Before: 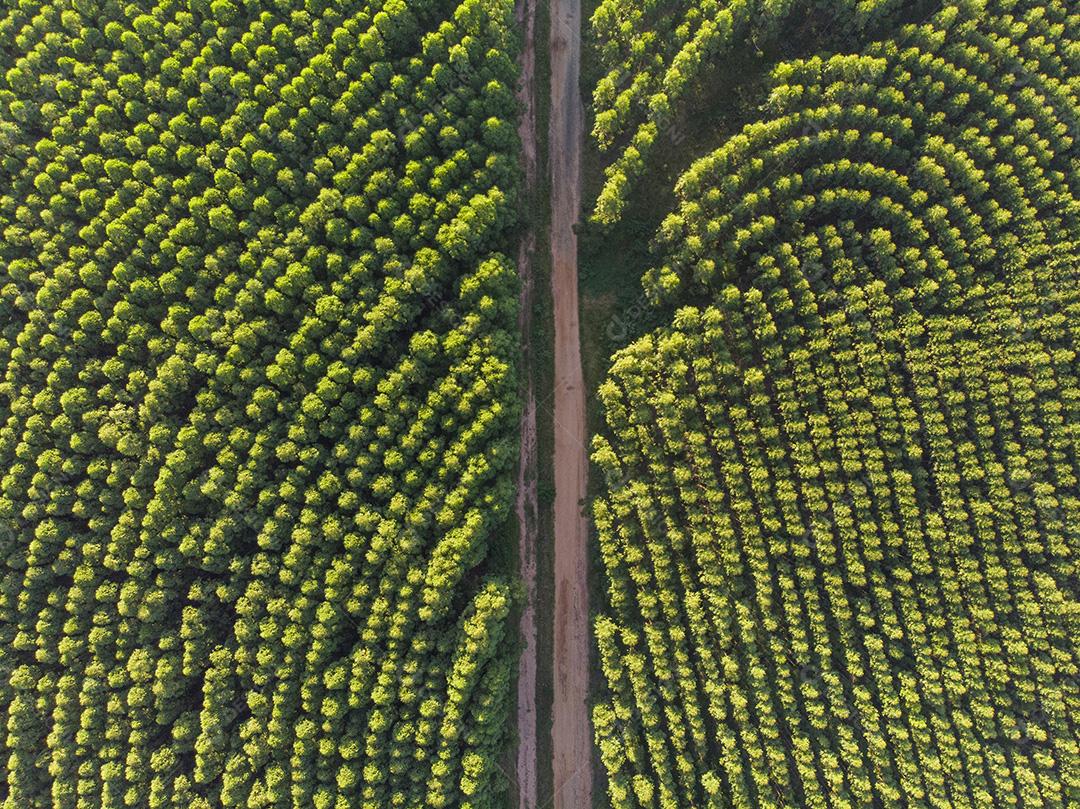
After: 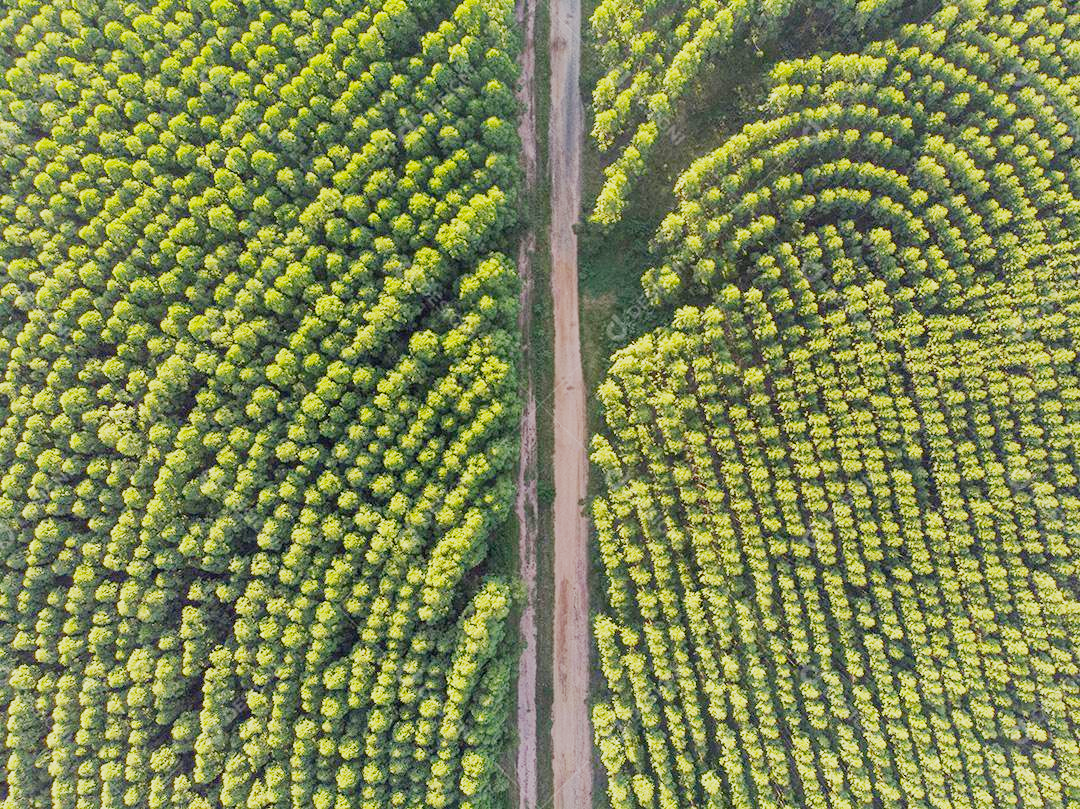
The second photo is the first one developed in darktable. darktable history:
shadows and highlights: radius 121.13, shadows 21.4, white point adjustment -9.72, highlights -14.39, soften with gaussian
base curve: curves: ch0 [(0, 0) (0.04, 0.03) (0.133, 0.232) (0.448, 0.748) (0.843, 0.968) (1, 1)]
